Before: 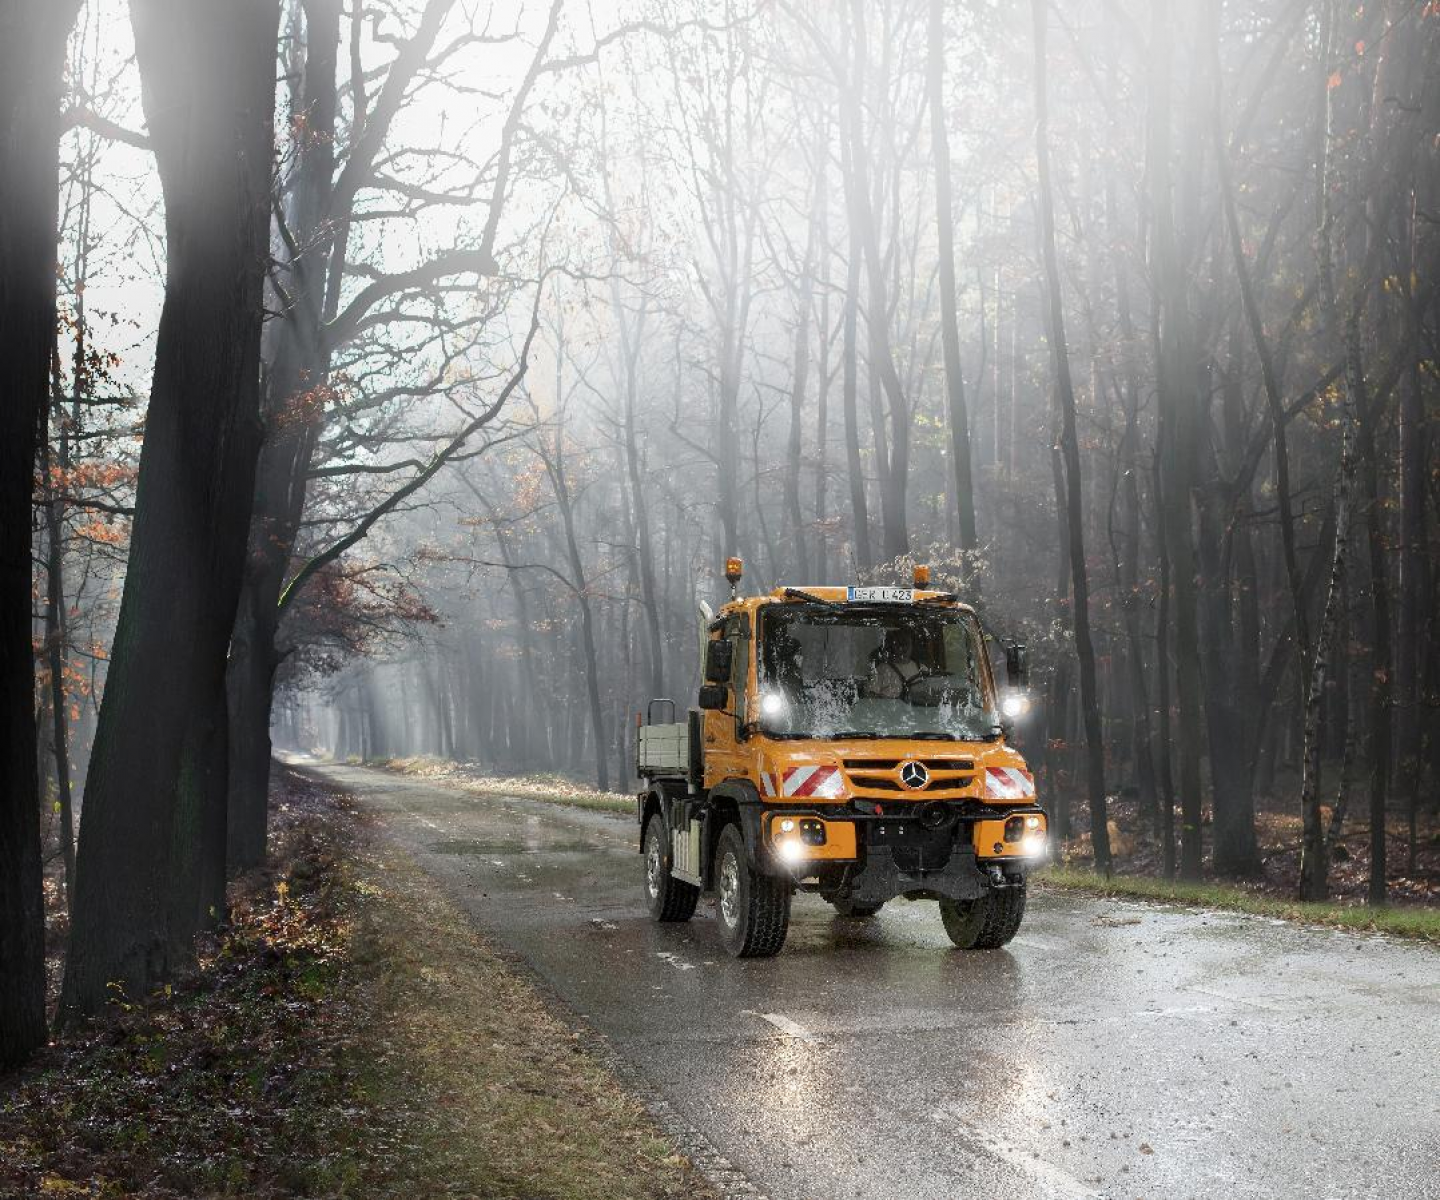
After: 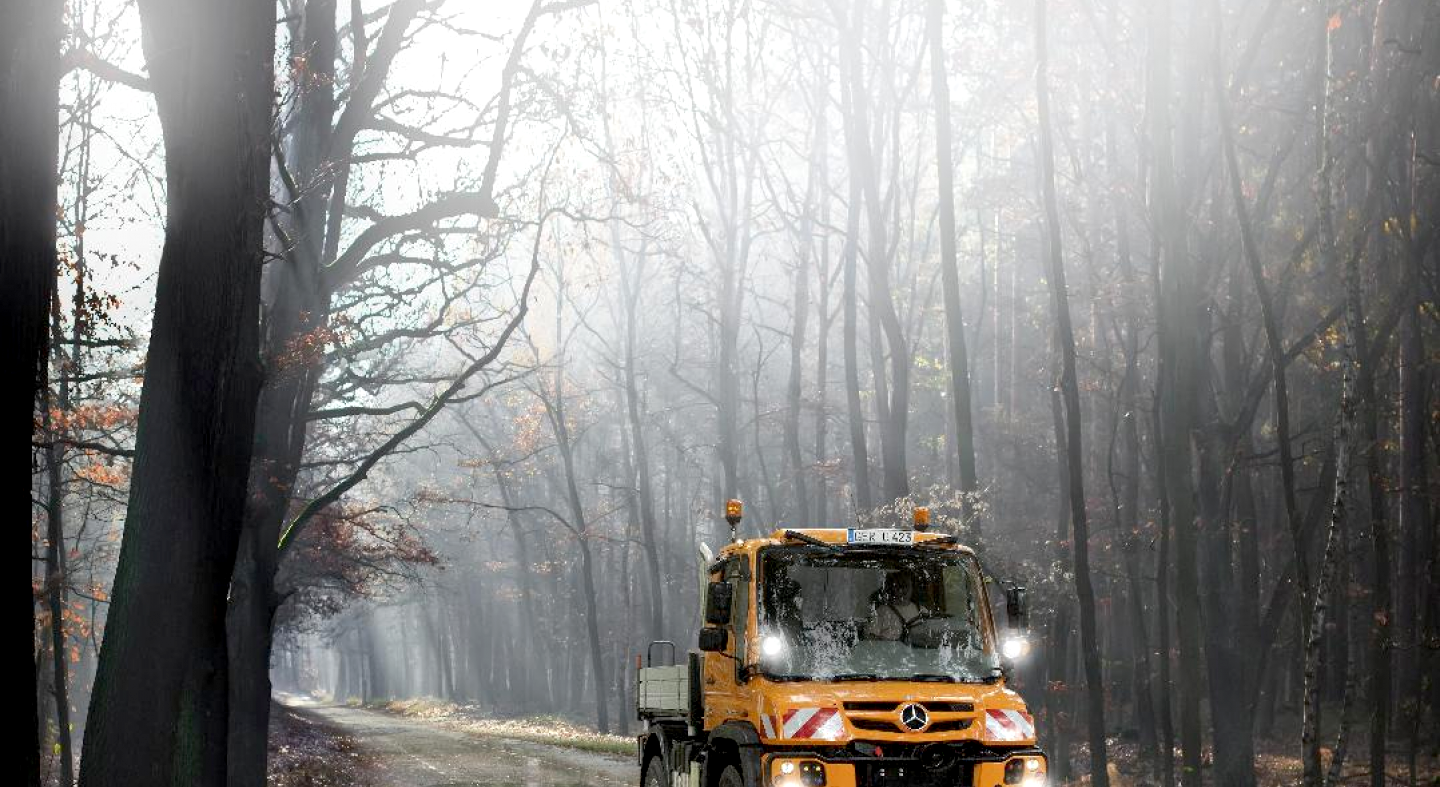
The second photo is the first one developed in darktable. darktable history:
exposure: black level correction 0.007, exposure 0.159 EV, compensate highlight preservation false
crop and rotate: top 4.848%, bottom 29.503%
